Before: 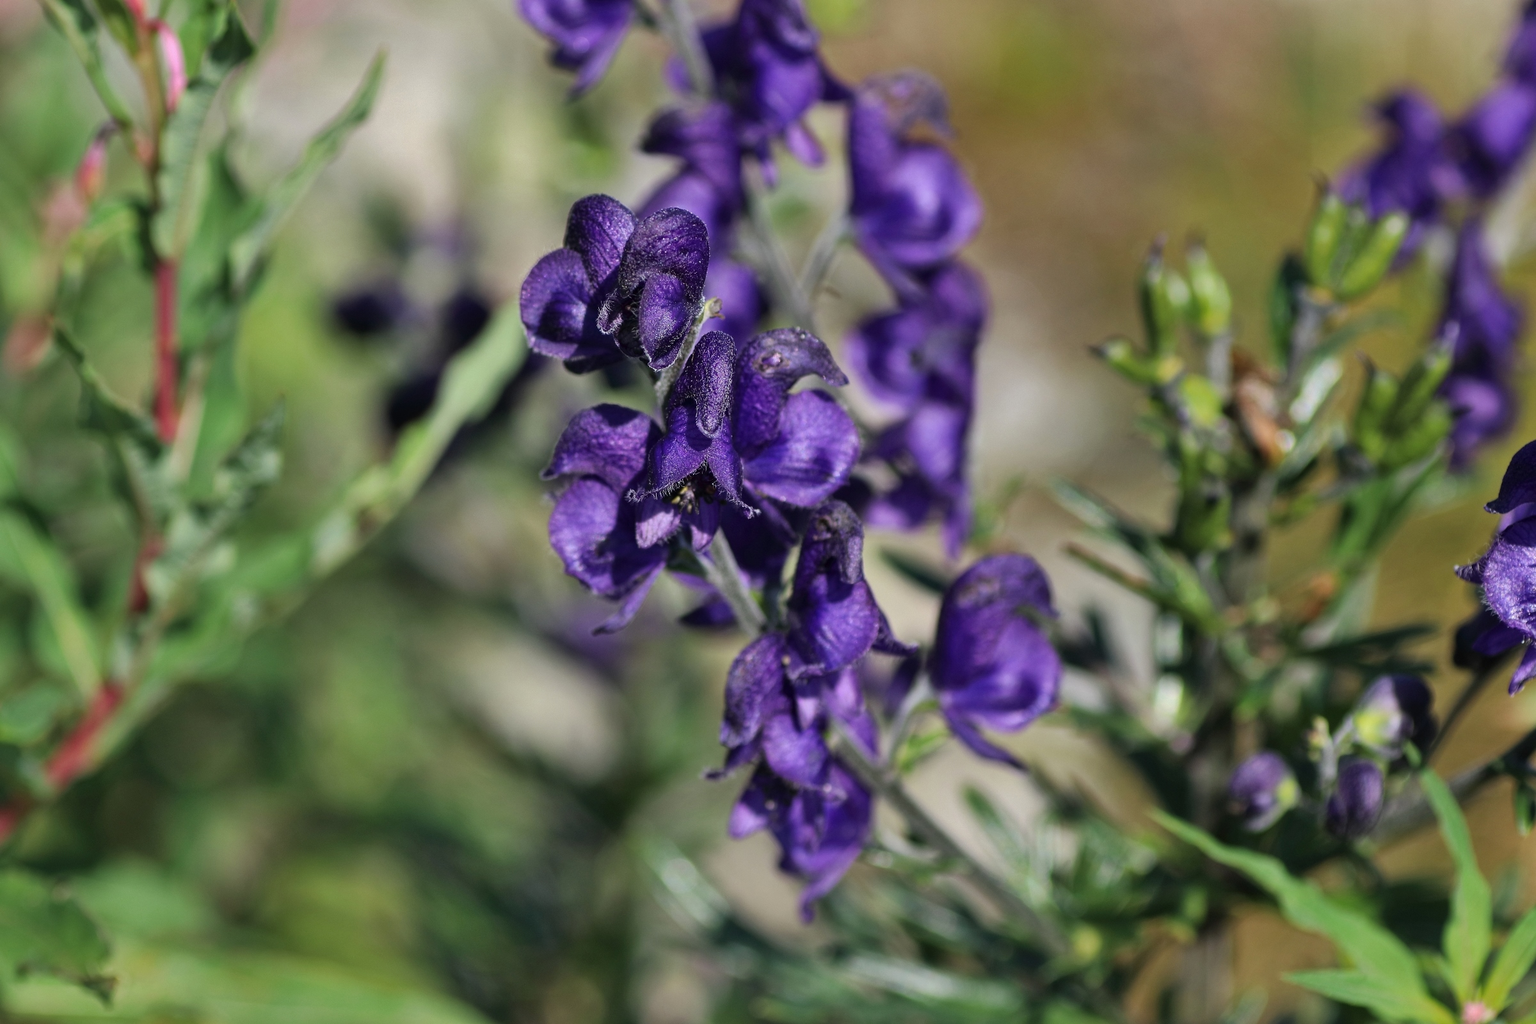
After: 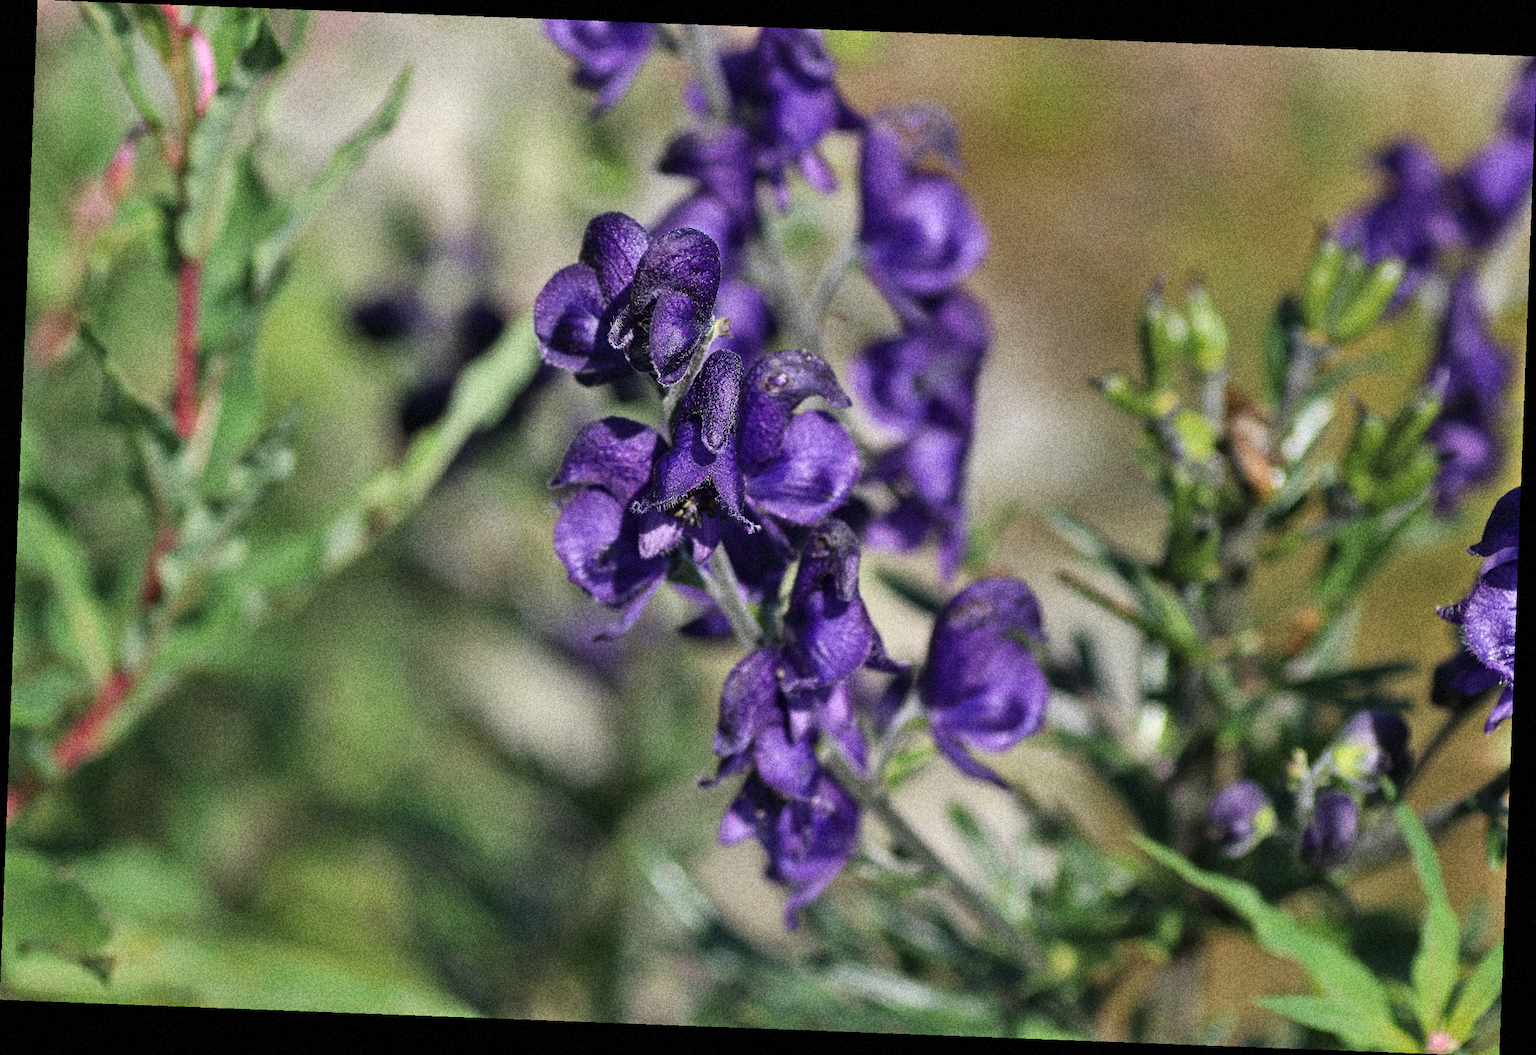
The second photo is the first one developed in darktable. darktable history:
shadows and highlights: radius 44.78, white point adjustment 6.64, compress 79.65%, highlights color adjustment 78.42%, soften with gaussian
grain: coarseness 14.49 ISO, strength 48.04%, mid-tones bias 35%
rotate and perspective: rotation 2.17°, automatic cropping off
